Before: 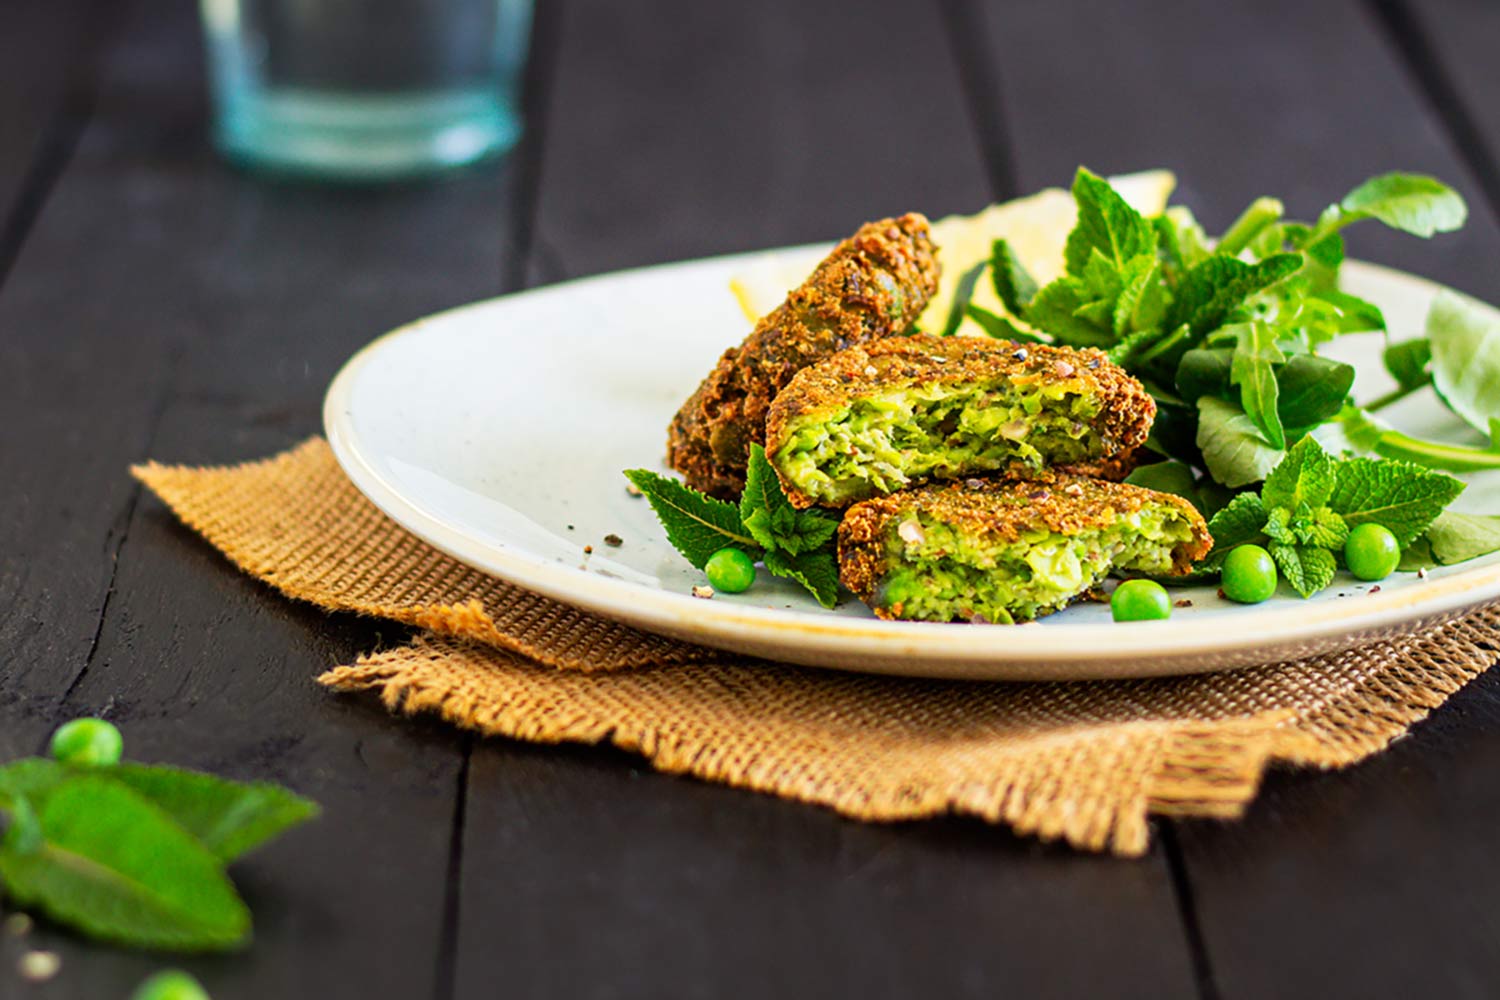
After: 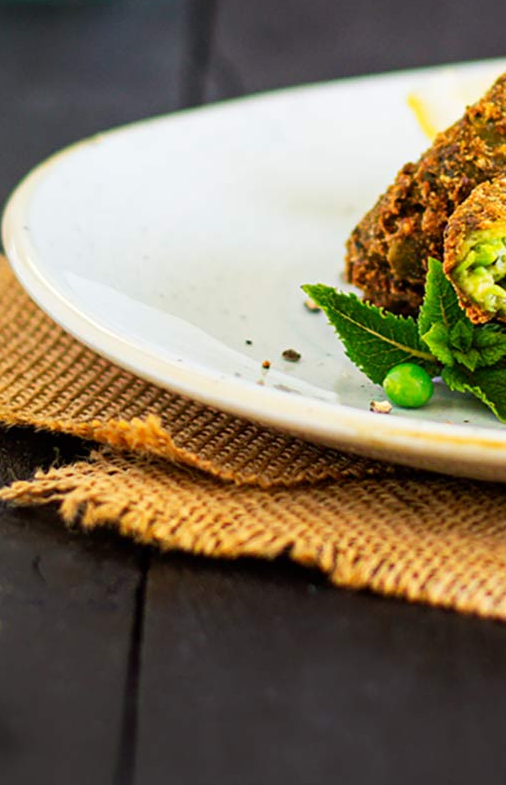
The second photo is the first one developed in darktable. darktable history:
crop and rotate: left 21.519%, top 18.532%, right 44.705%, bottom 2.967%
